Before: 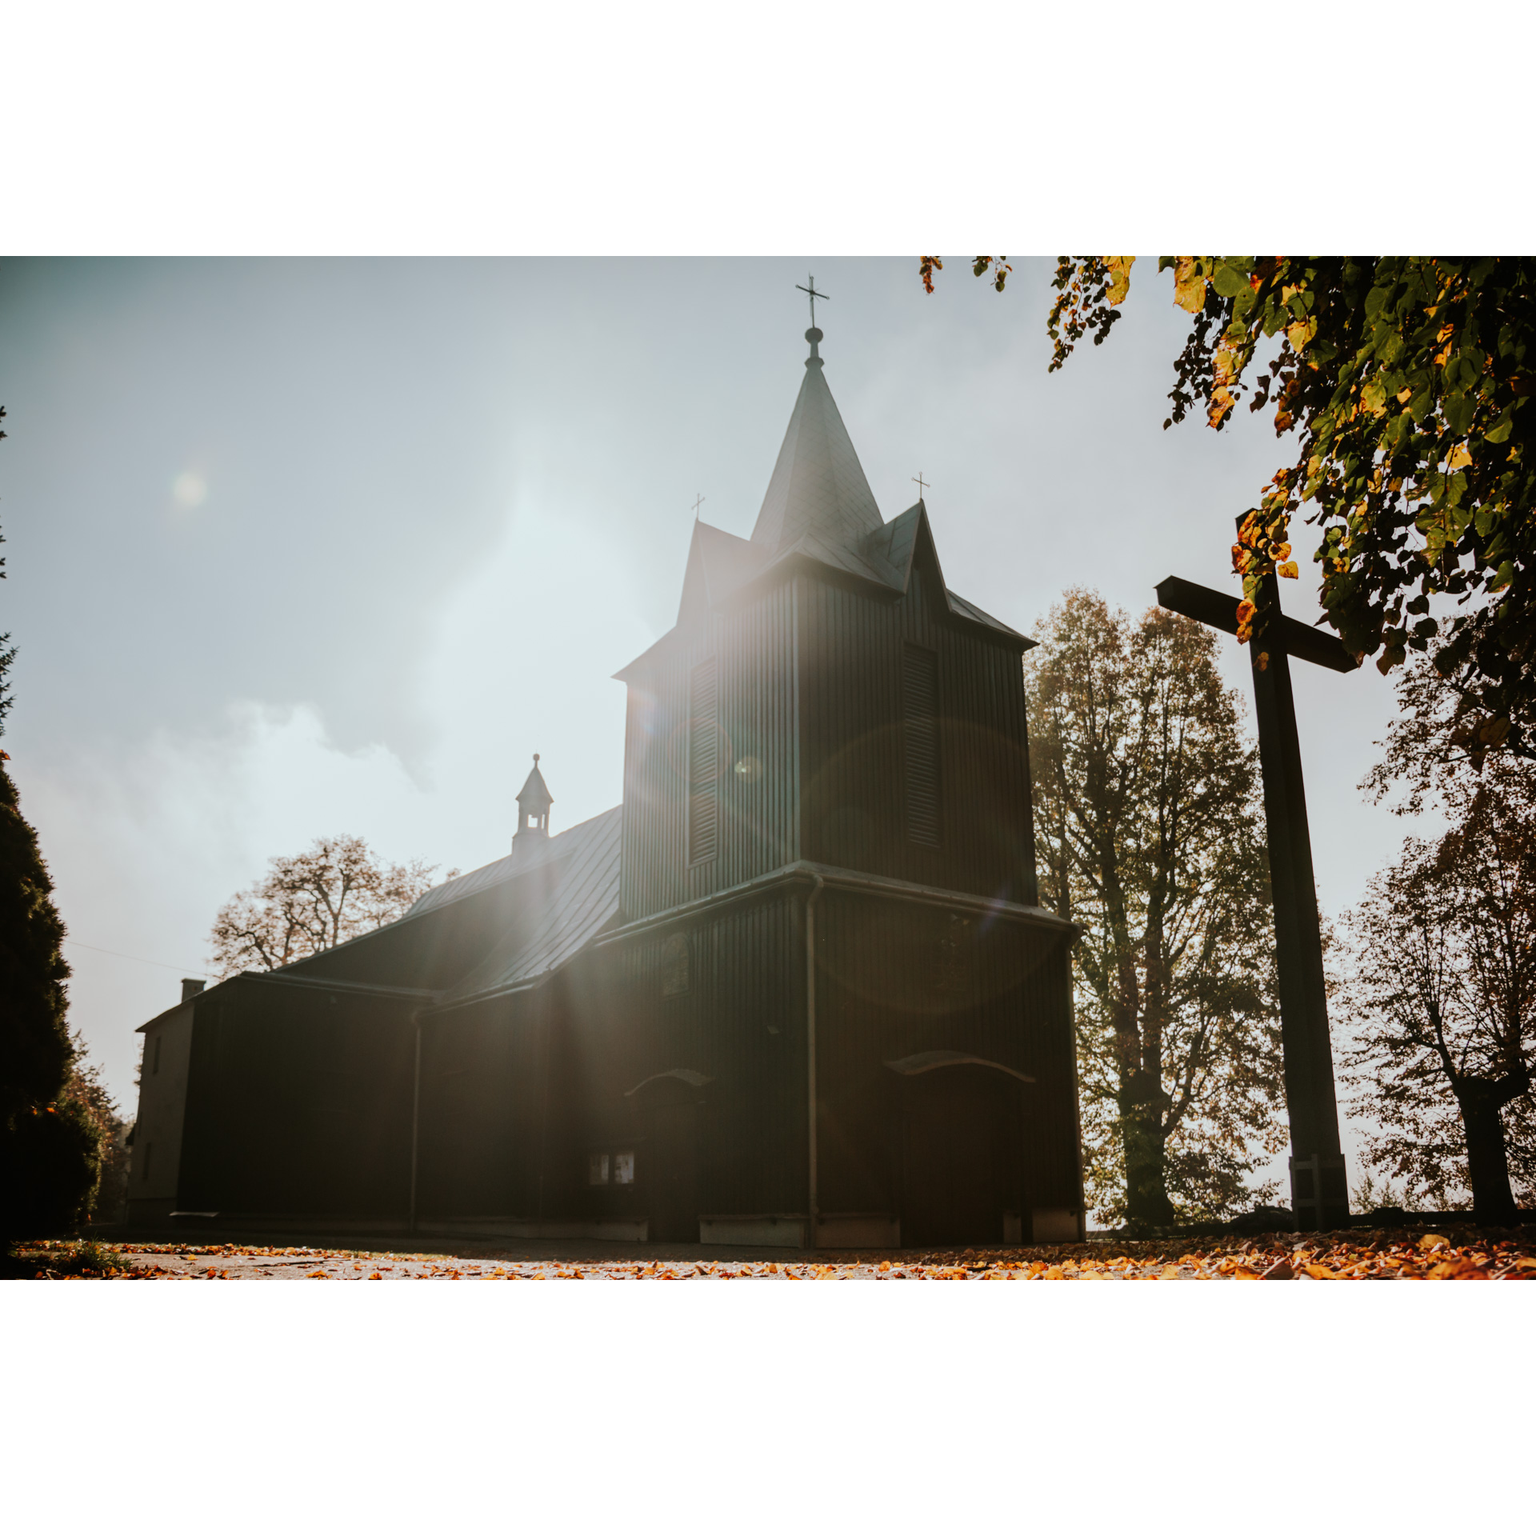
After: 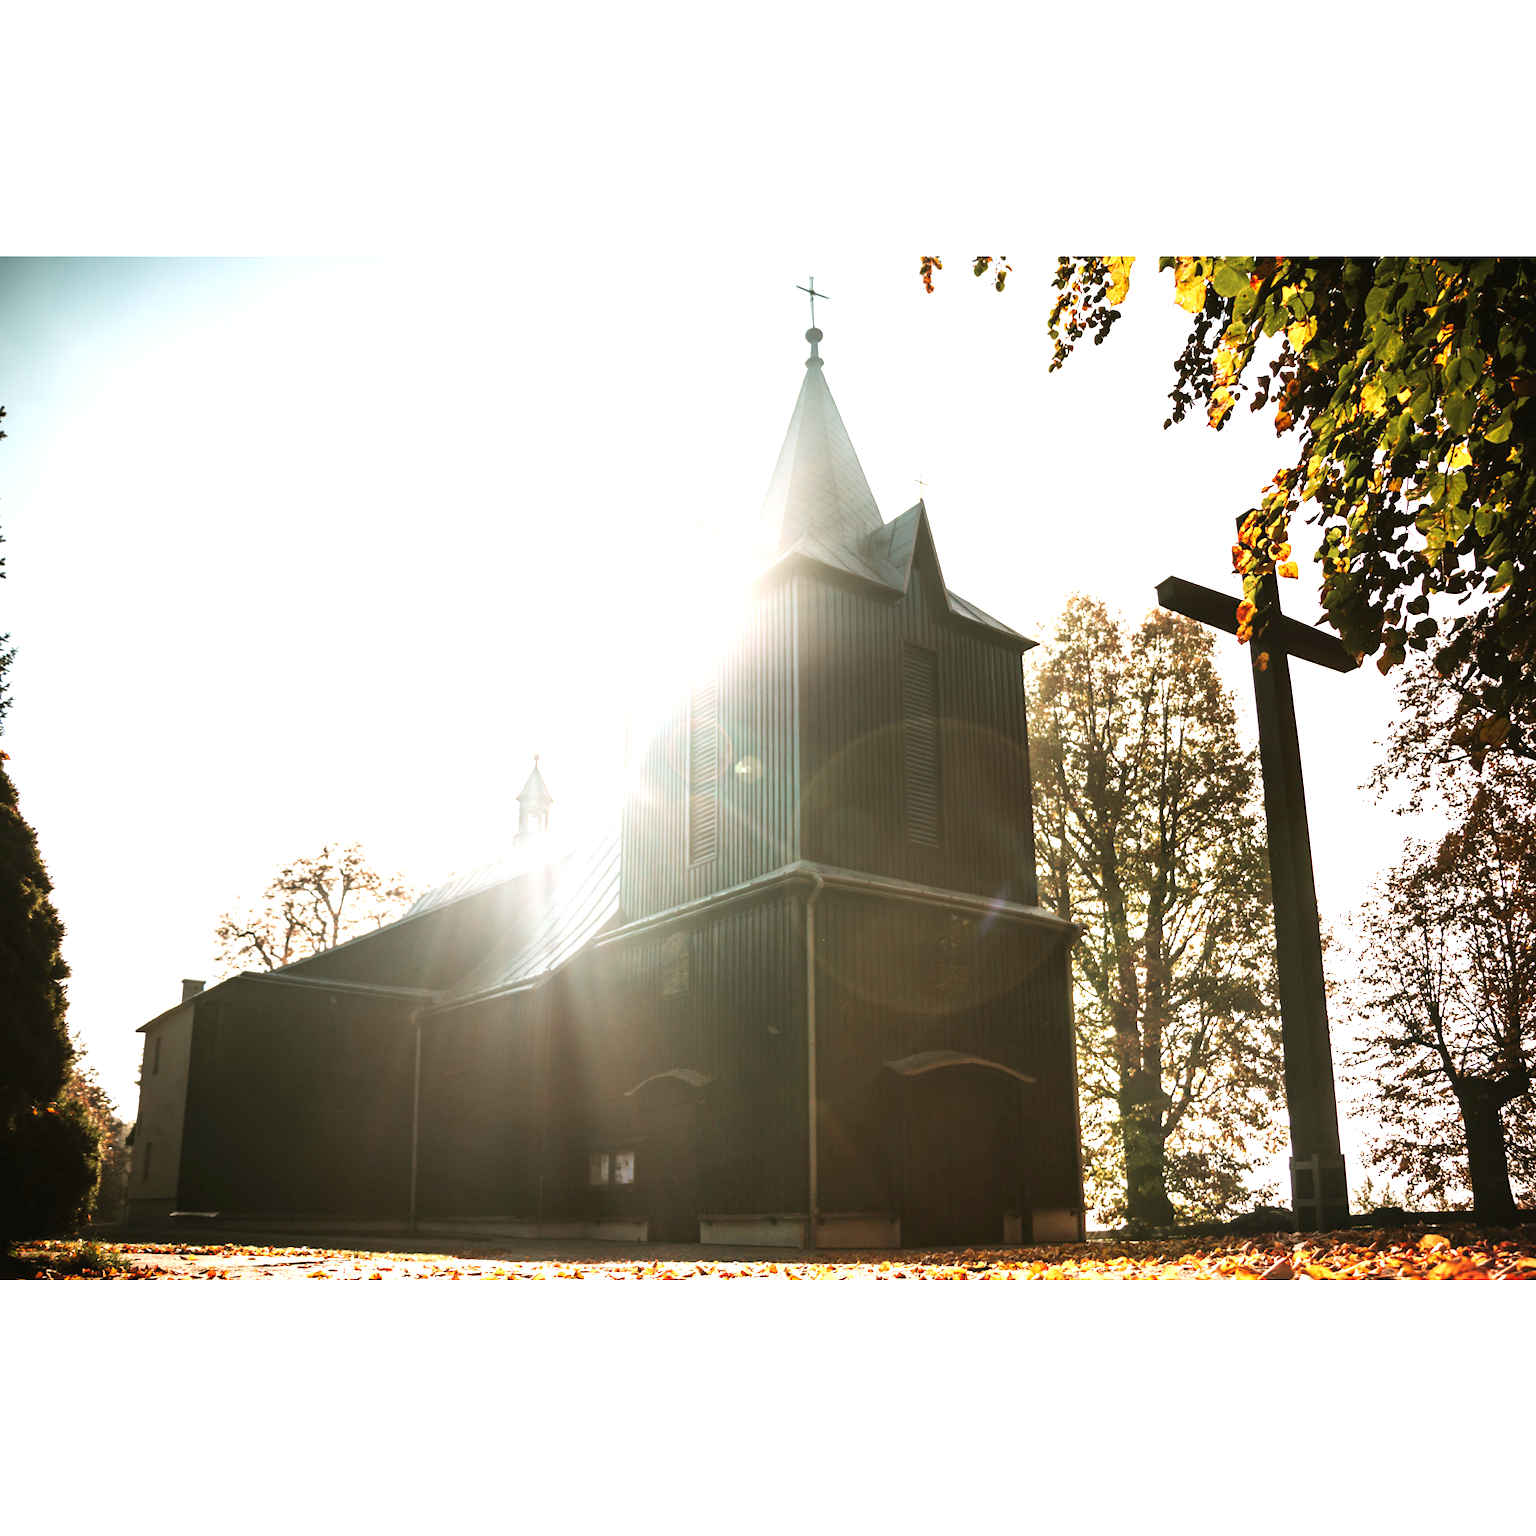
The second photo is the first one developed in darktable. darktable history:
exposure: black level correction 0, exposure 1.47 EV, compensate highlight preservation false
